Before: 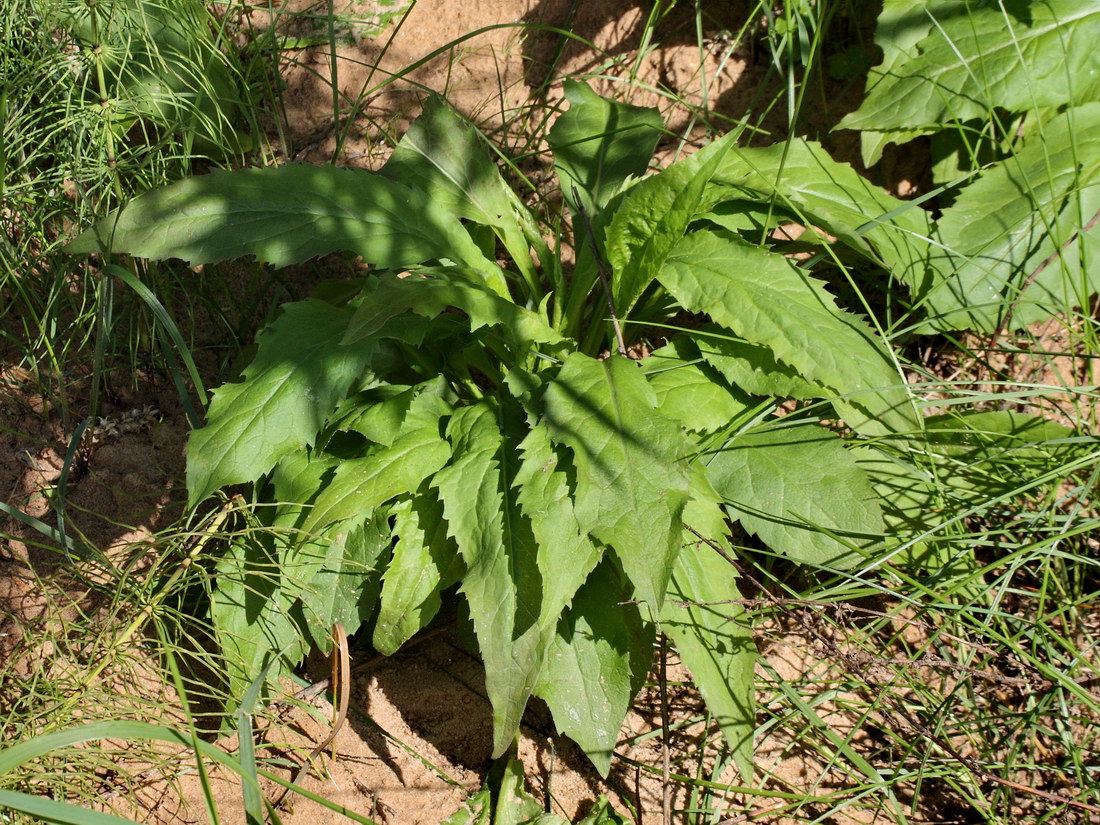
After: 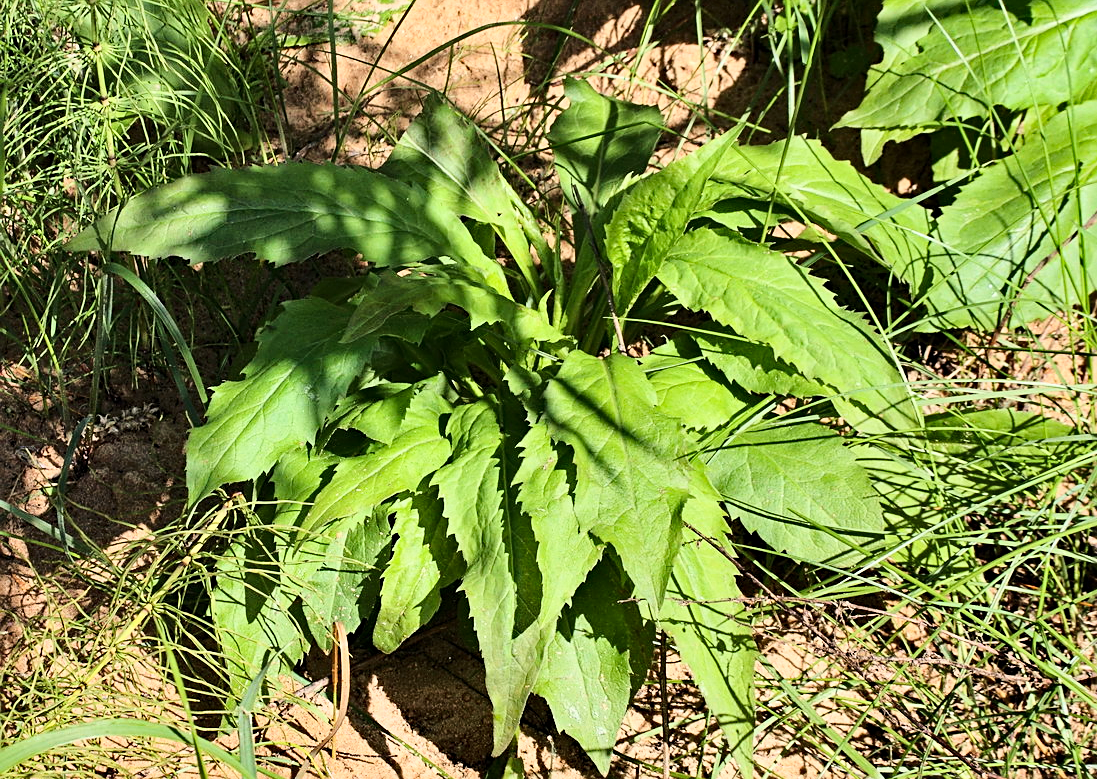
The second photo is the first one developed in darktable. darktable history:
shadows and highlights: low approximation 0.01, soften with gaussian
crop: top 0.36%, right 0.265%, bottom 5.105%
base curve: curves: ch0 [(0, 0) (0.028, 0.03) (0.121, 0.232) (0.46, 0.748) (0.859, 0.968) (1, 1)]
haze removal: adaptive false
sharpen: on, module defaults
exposure: exposure -0.04 EV, compensate highlight preservation false
